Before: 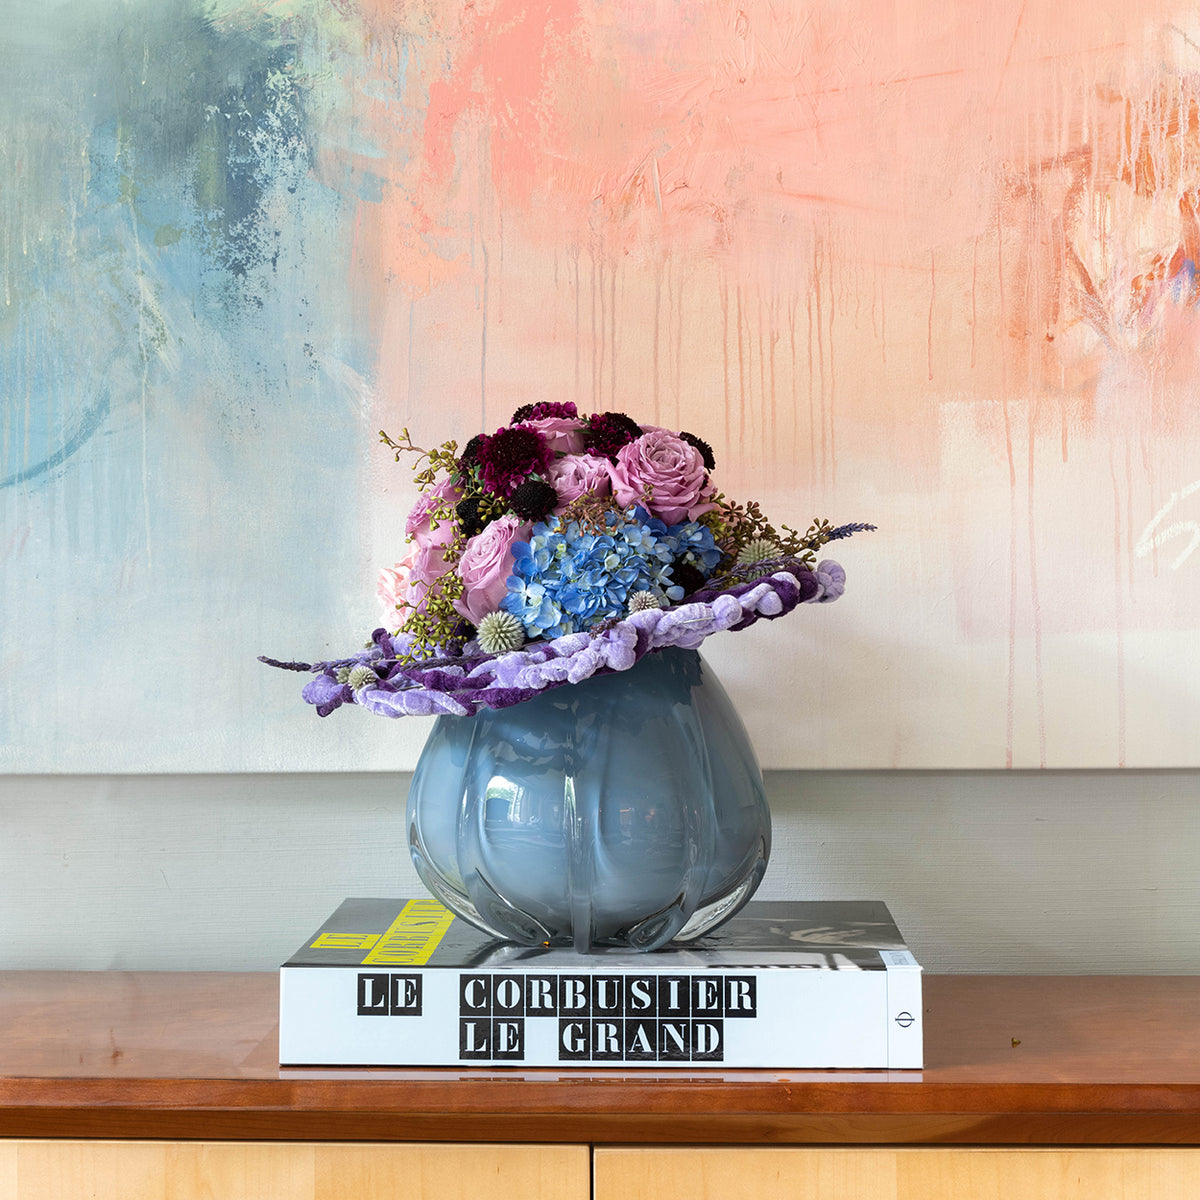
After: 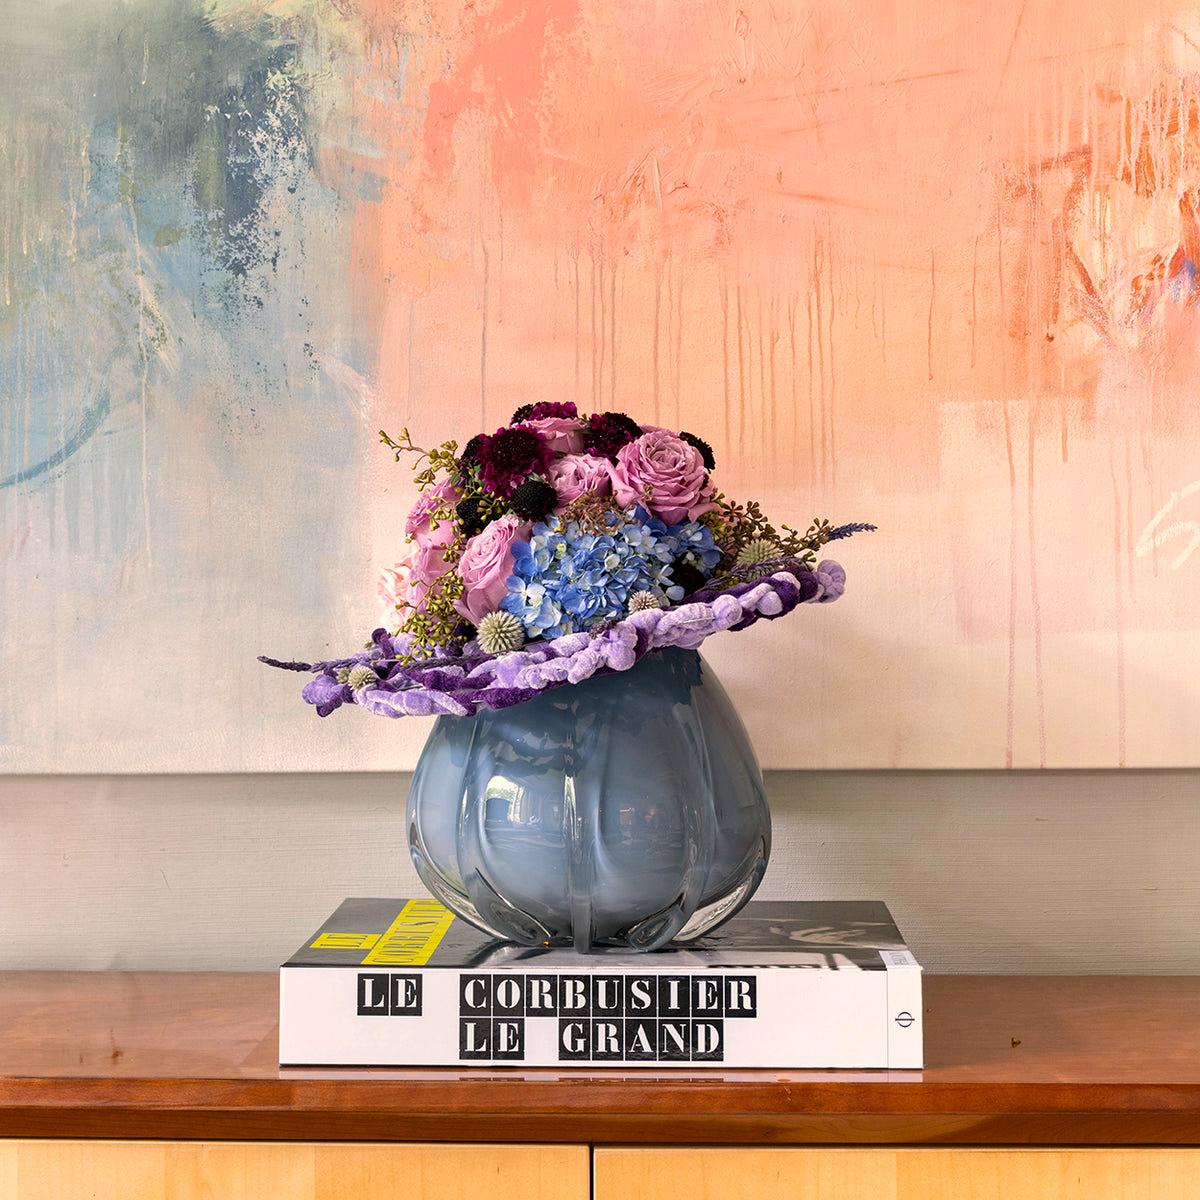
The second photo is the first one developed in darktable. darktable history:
color correction: highlights a* 11.96, highlights b* 11.58
local contrast: mode bilateral grid, contrast 28, coarseness 16, detail 115%, midtone range 0.2
haze removal: compatibility mode true, adaptive false
